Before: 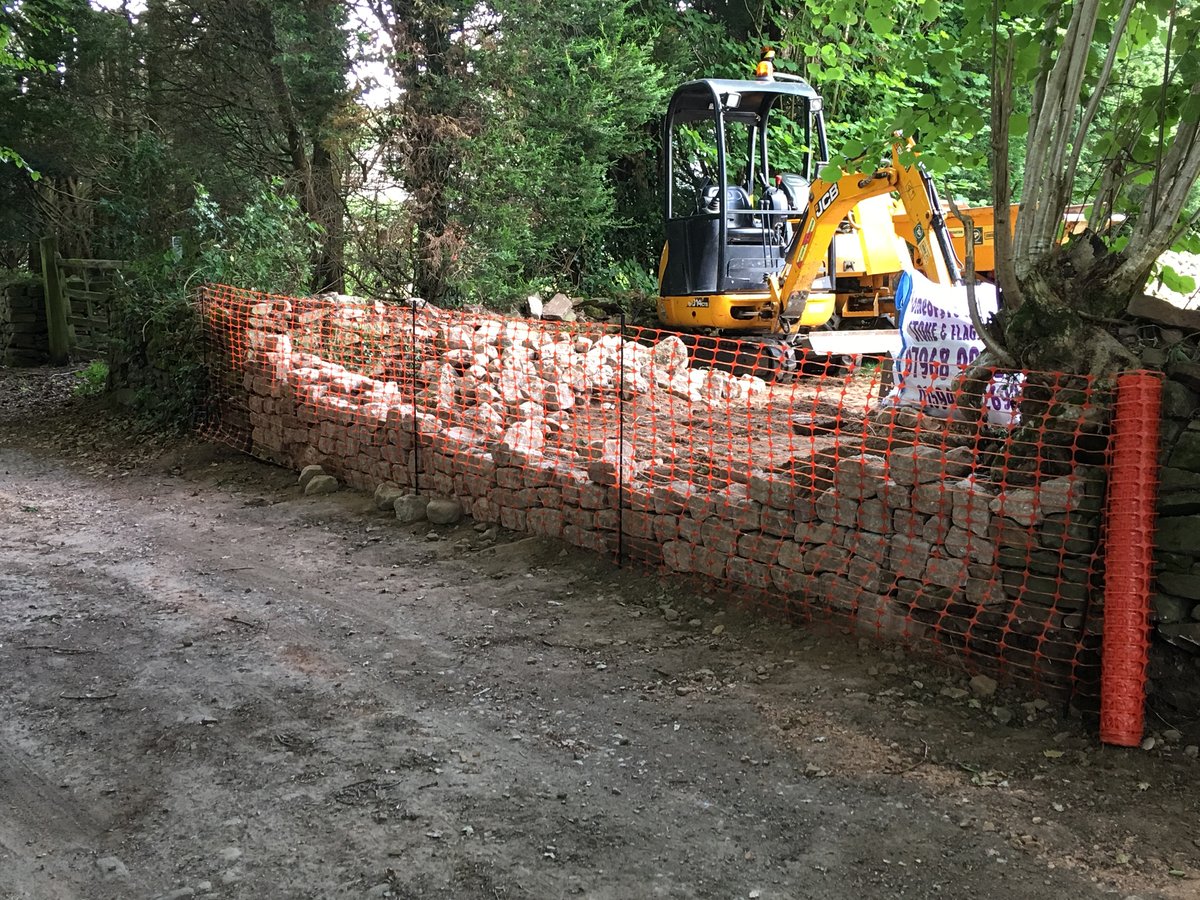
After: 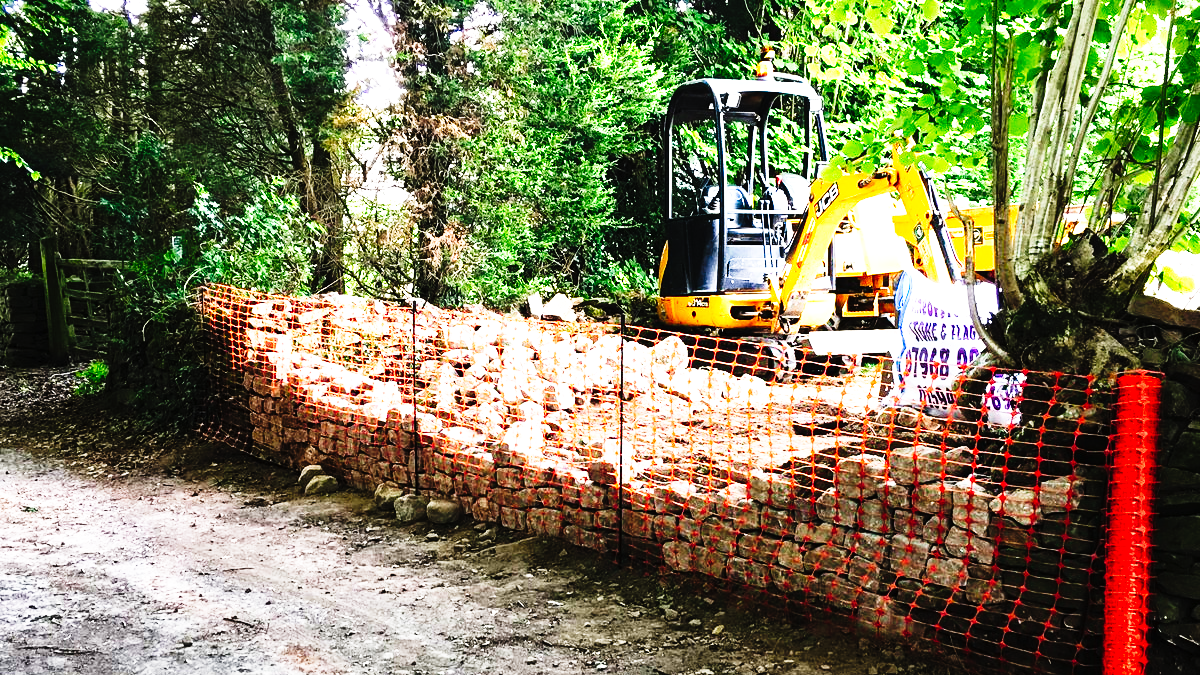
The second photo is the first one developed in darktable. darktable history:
tone curve: curves: ch0 [(0, 0) (0.003, 0.01) (0.011, 0.012) (0.025, 0.012) (0.044, 0.017) (0.069, 0.021) (0.1, 0.025) (0.136, 0.03) (0.177, 0.037) (0.224, 0.052) (0.277, 0.092) (0.335, 0.16) (0.399, 0.3) (0.468, 0.463) (0.543, 0.639) (0.623, 0.796) (0.709, 0.904) (0.801, 0.962) (0.898, 0.988) (1, 1)], preserve colors none
exposure: exposure 1 EV, compensate highlight preservation false
crop: bottom 24.988%
